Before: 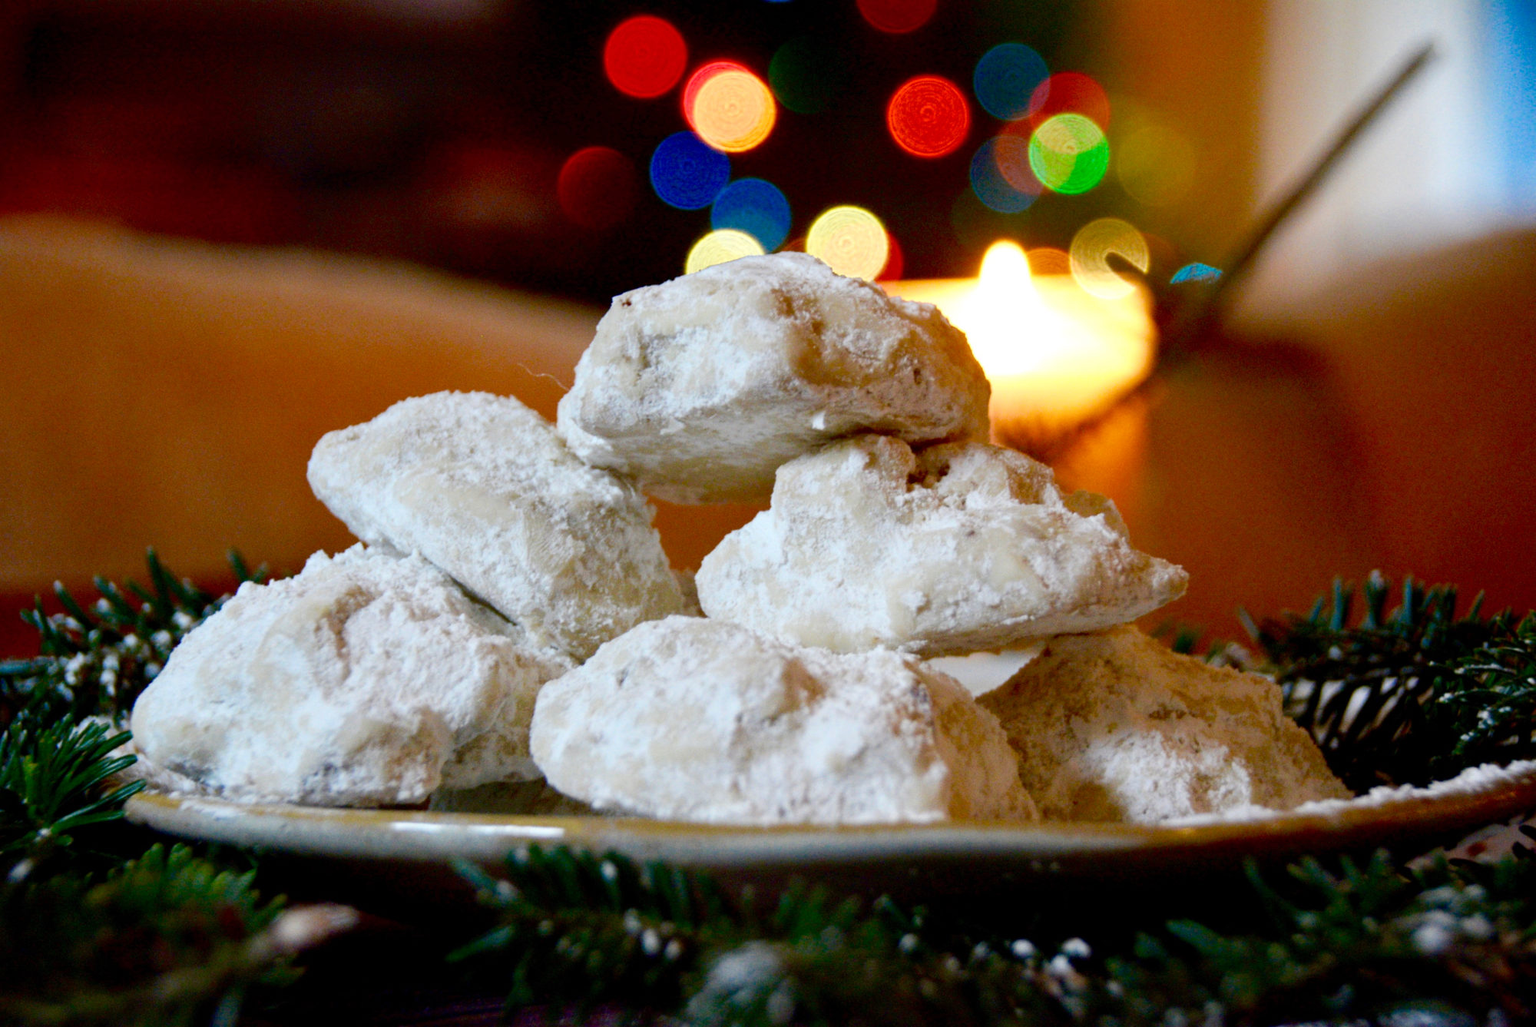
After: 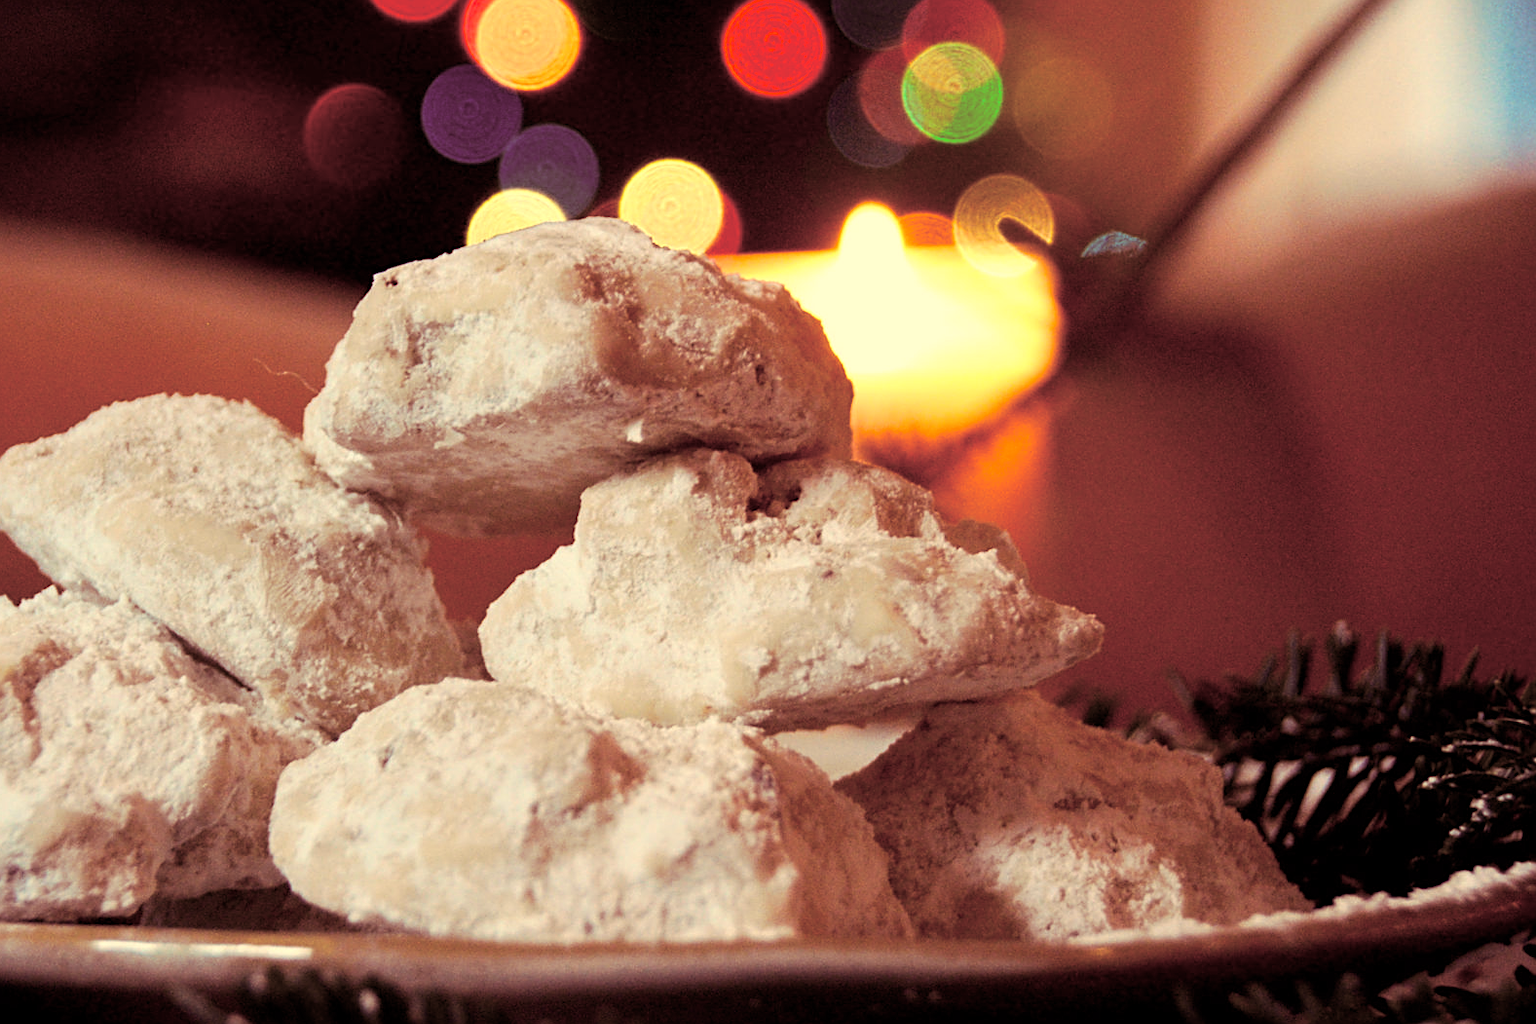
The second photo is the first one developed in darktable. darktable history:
split-toning: highlights › hue 187.2°, highlights › saturation 0.83, balance -68.05, compress 56.43%
sharpen: on, module defaults
crop and rotate: left 20.74%, top 7.912%, right 0.375%, bottom 13.378%
white balance: red 1.138, green 0.996, blue 0.812
